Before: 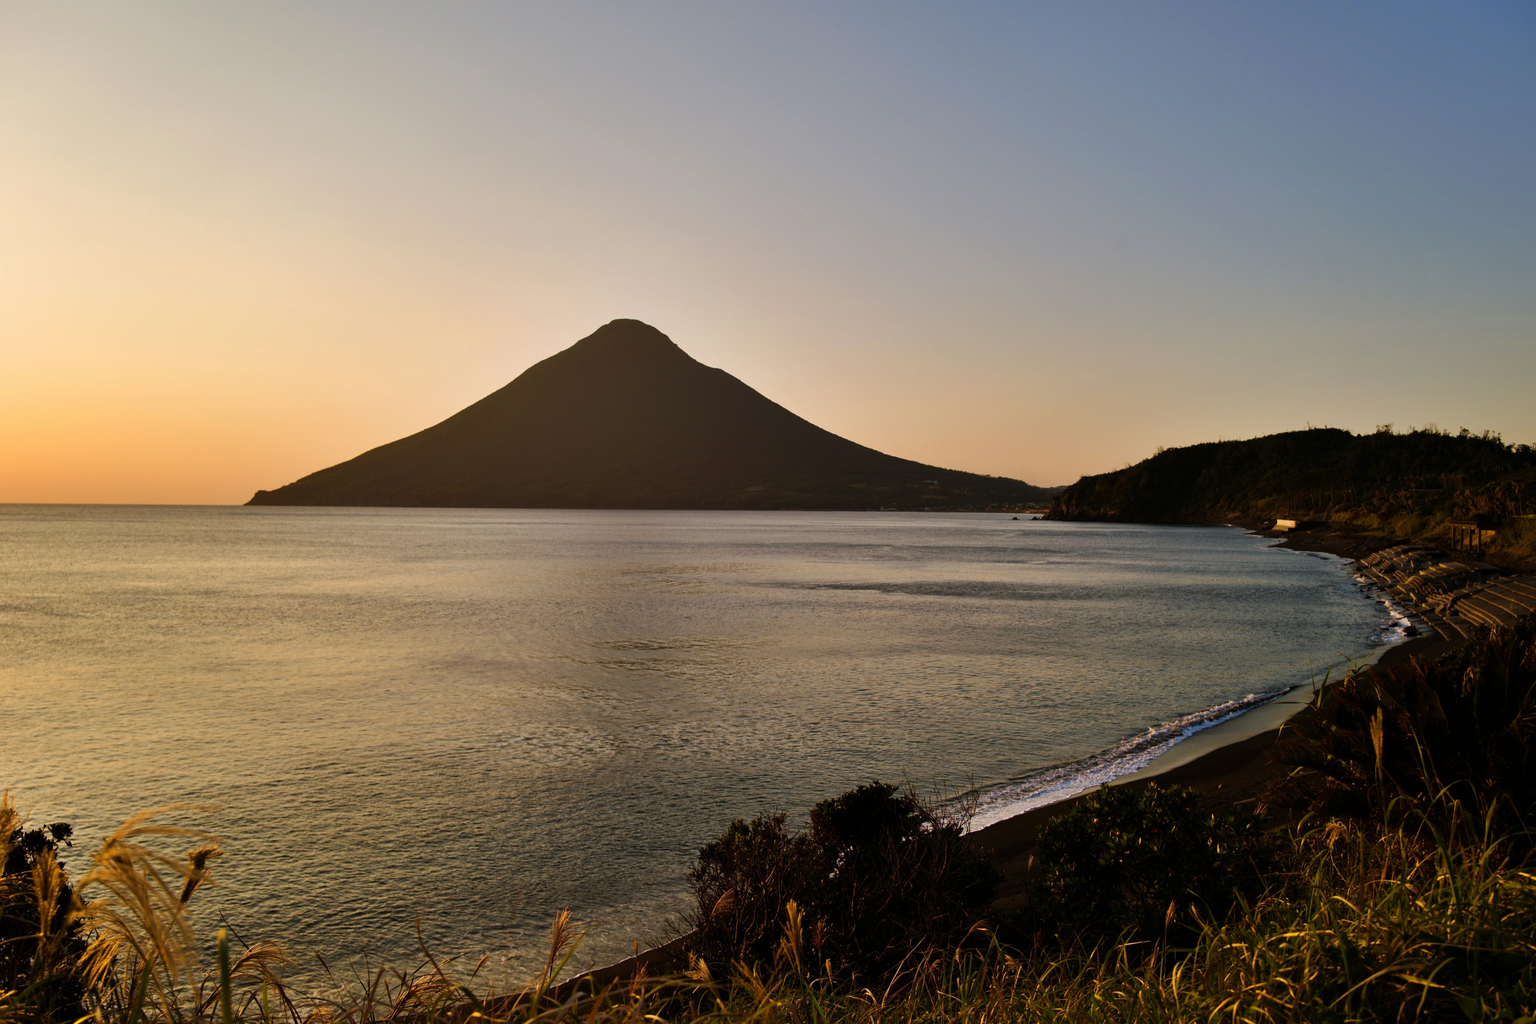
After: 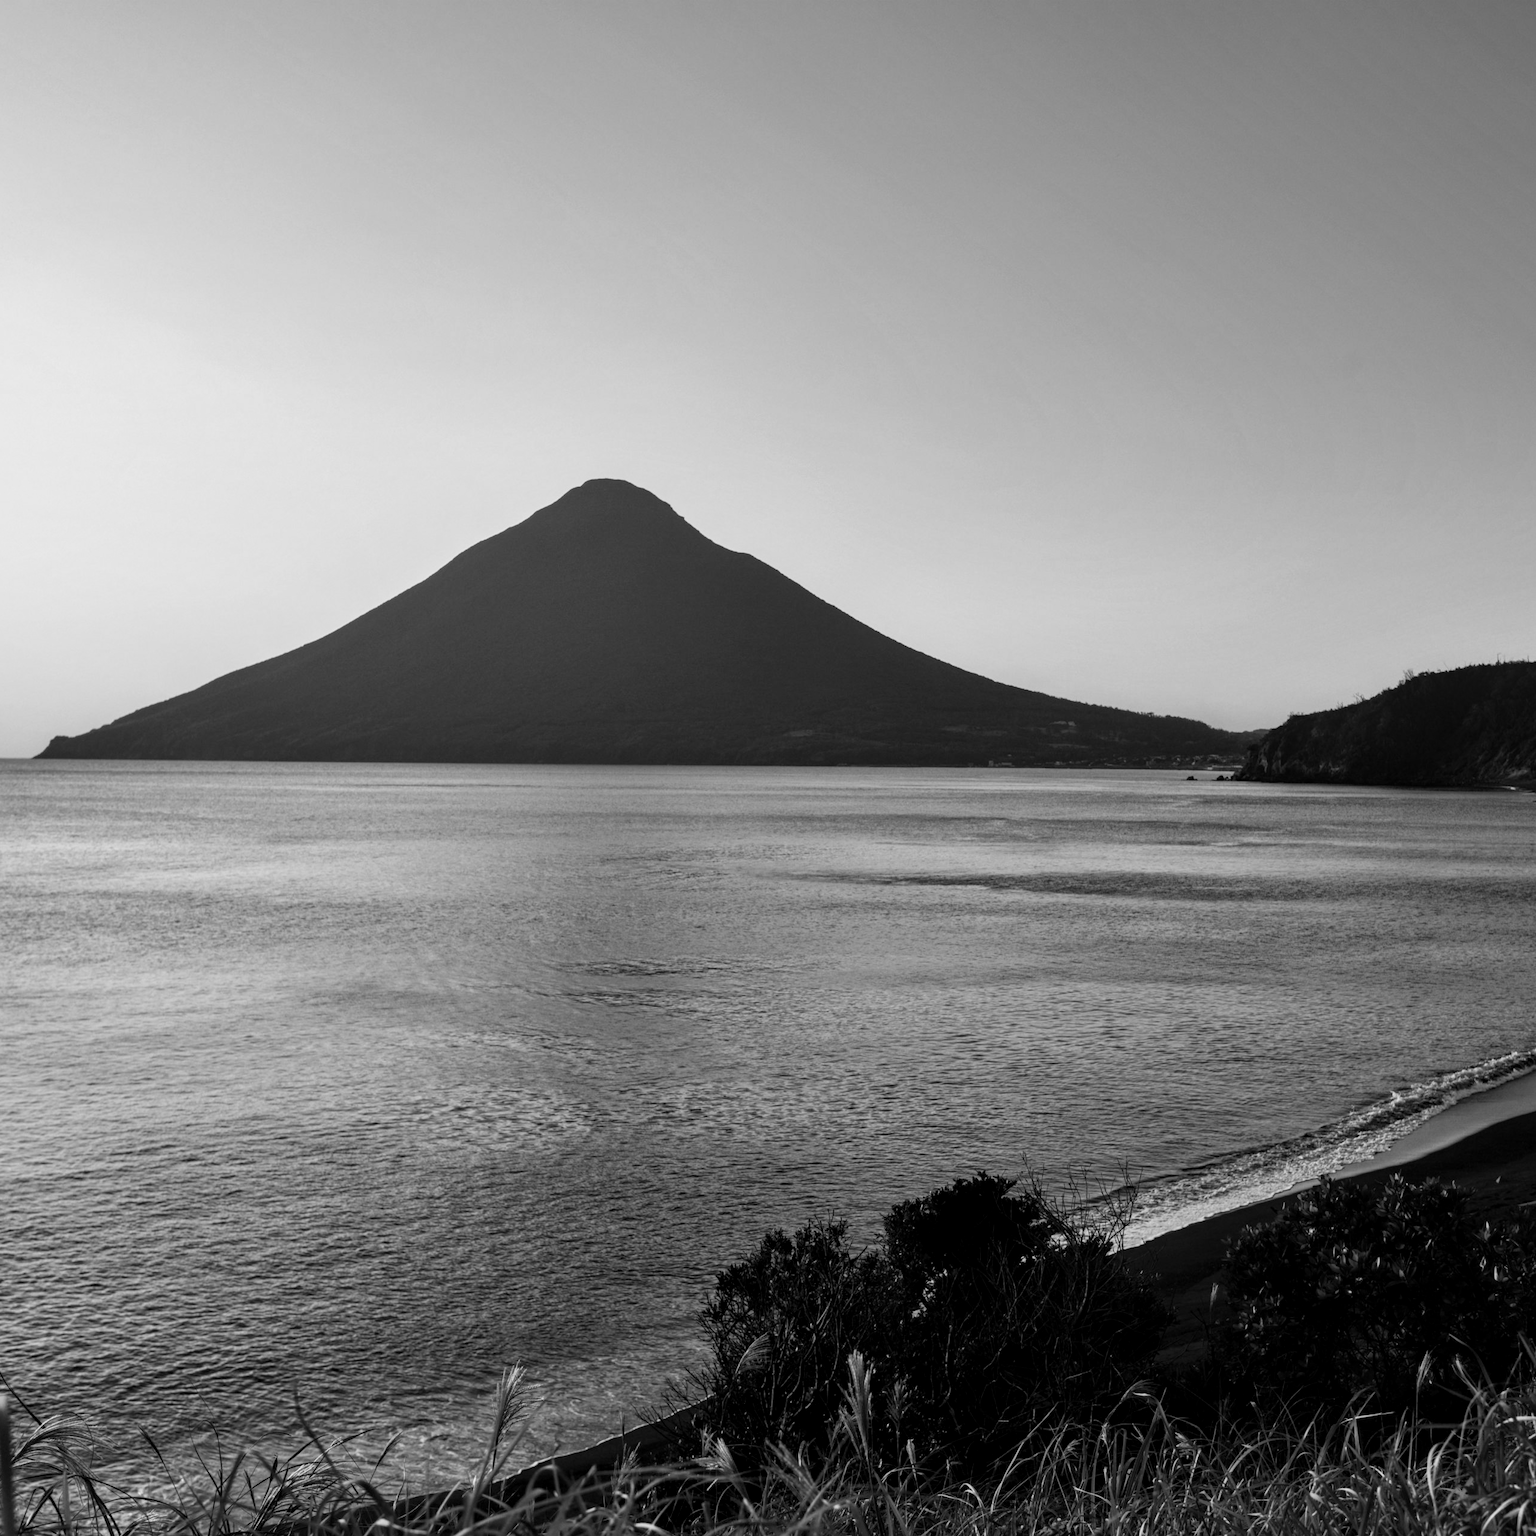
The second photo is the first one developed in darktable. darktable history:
crop and rotate: left 14.436%, right 18.898%
monochrome: a 26.22, b 42.67, size 0.8
exposure: black level correction 0, exposure 0.5 EV, compensate exposure bias true, compensate highlight preservation false
local contrast: on, module defaults
filmic rgb: black relative exposure -16 EV, white relative exposure 2.93 EV, hardness 10.04, color science v6 (2022)
